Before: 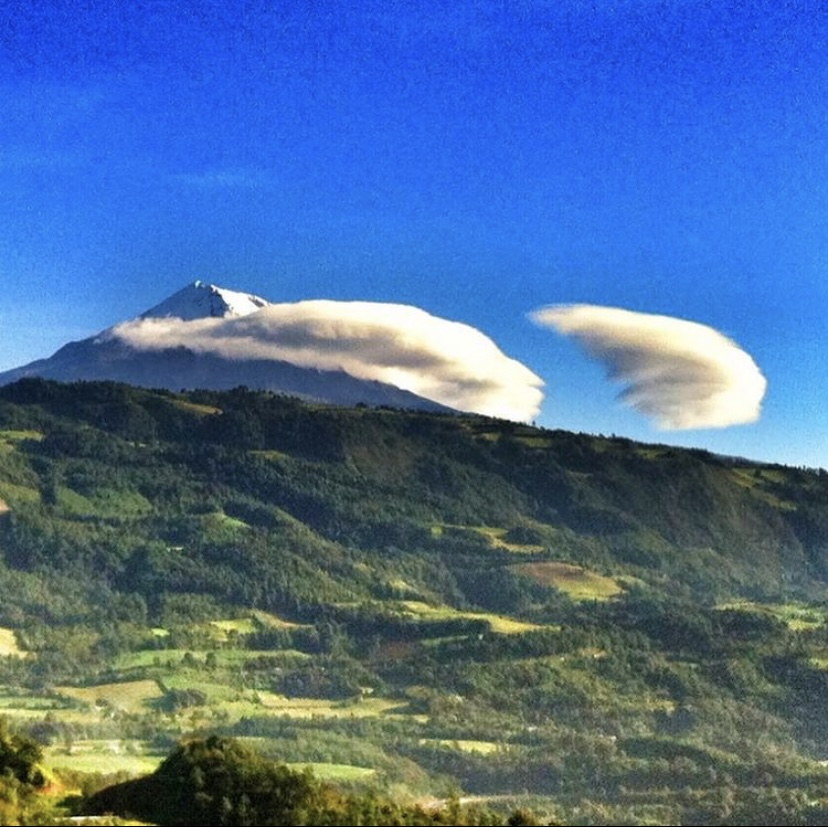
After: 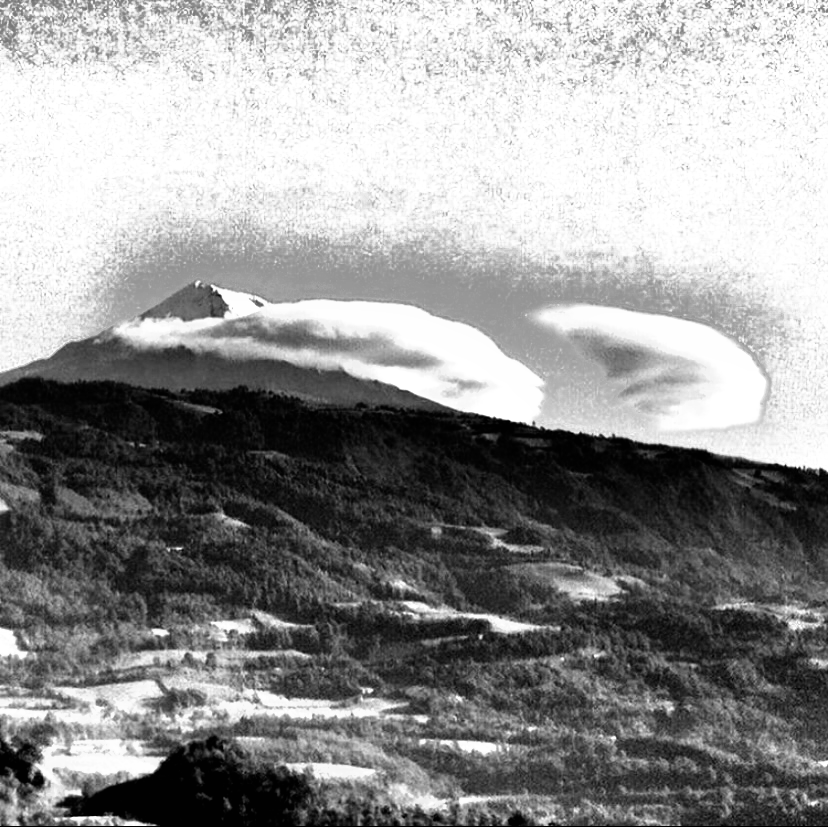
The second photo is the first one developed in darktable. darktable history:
monochrome: a 2.21, b -1.33, size 2.2
filmic rgb: black relative exposure -8.2 EV, white relative exposure 2.2 EV, threshold 3 EV, hardness 7.11, latitude 85.74%, contrast 1.696, highlights saturation mix -4%, shadows ↔ highlights balance -2.69%, color science v5 (2021), contrast in shadows safe, contrast in highlights safe, enable highlight reconstruction true
